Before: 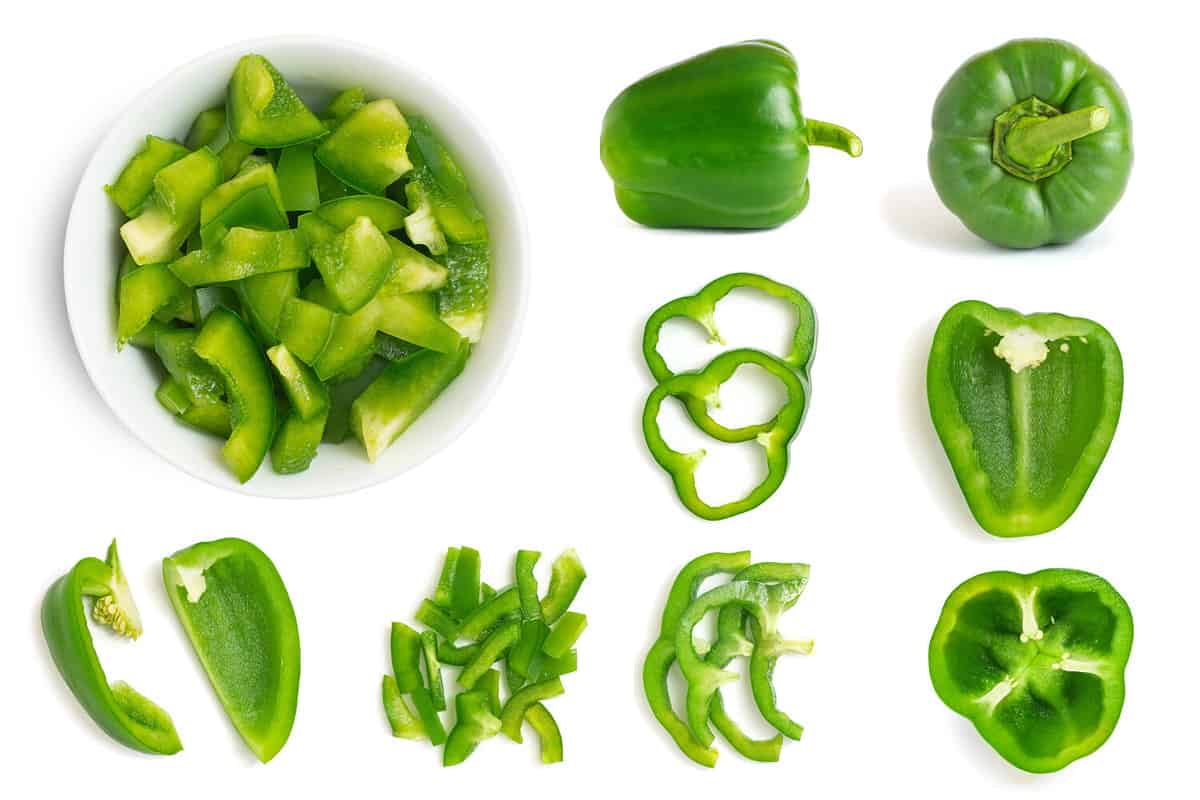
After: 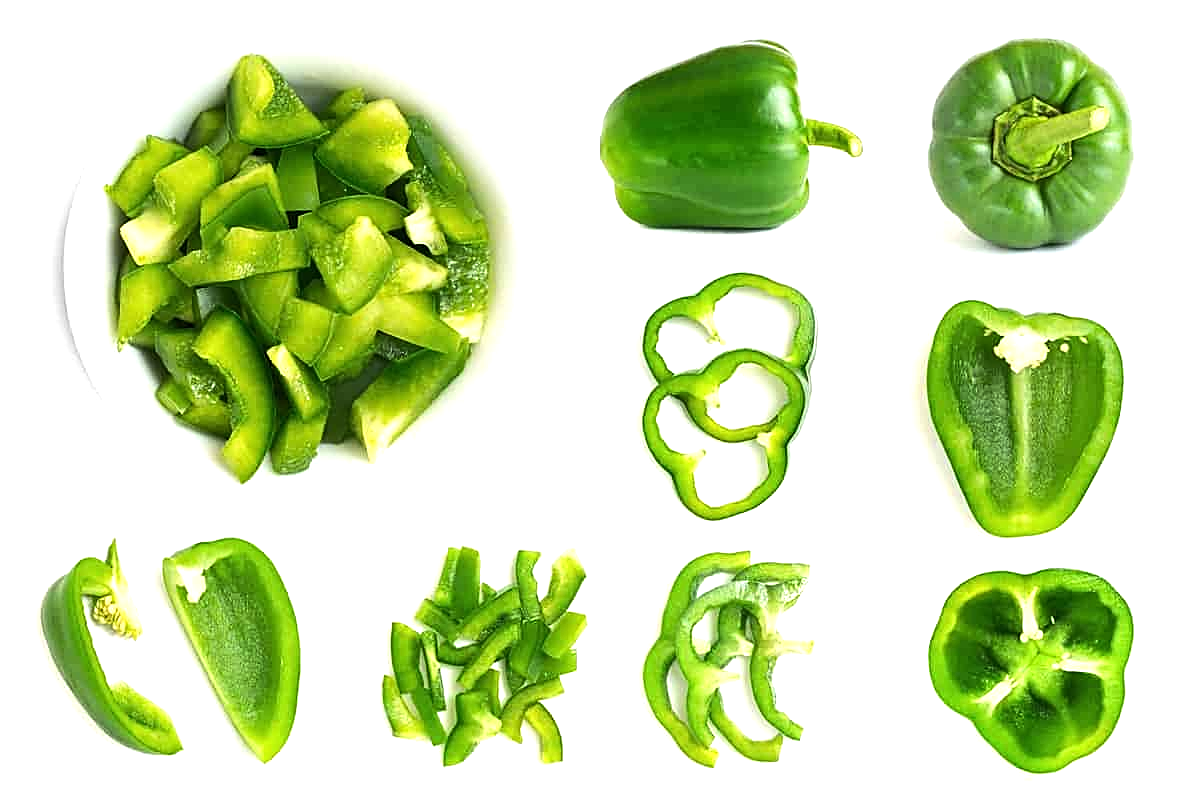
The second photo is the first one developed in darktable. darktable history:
sharpen: on, module defaults
tone equalizer: -8 EV -0.719 EV, -7 EV -0.734 EV, -6 EV -0.59 EV, -5 EV -0.407 EV, -3 EV 0.396 EV, -2 EV 0.6 EV, -1 EV 0.688 EV, +0 EV 0.734 EV, edges refinement/feathering 500, mask exposure compensation -1.57 EV, preserve details no
color calibration: illuminant same as pipeline (D50), adaptation none (bypass), x 0.332, y 0.335, temperature 5021.76 K
